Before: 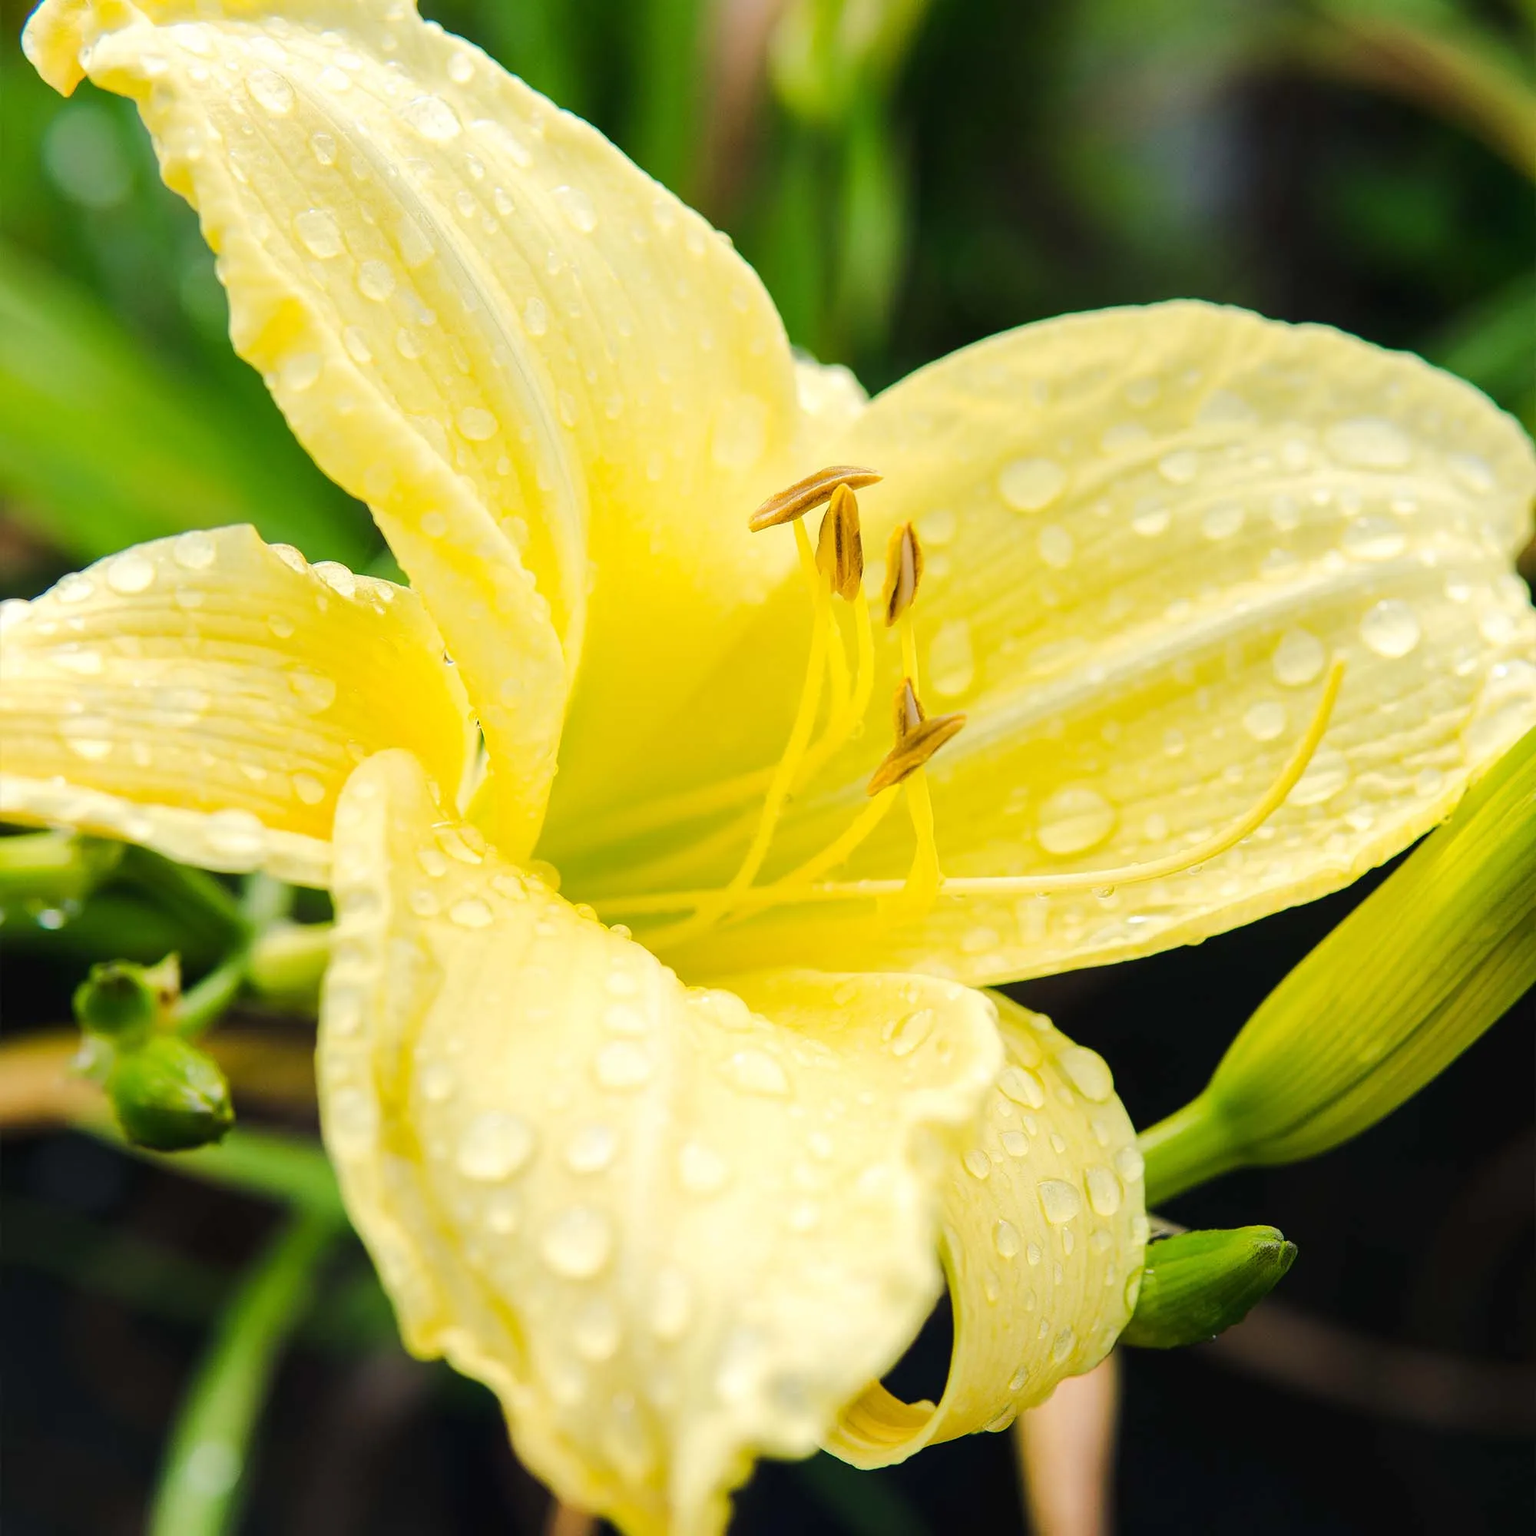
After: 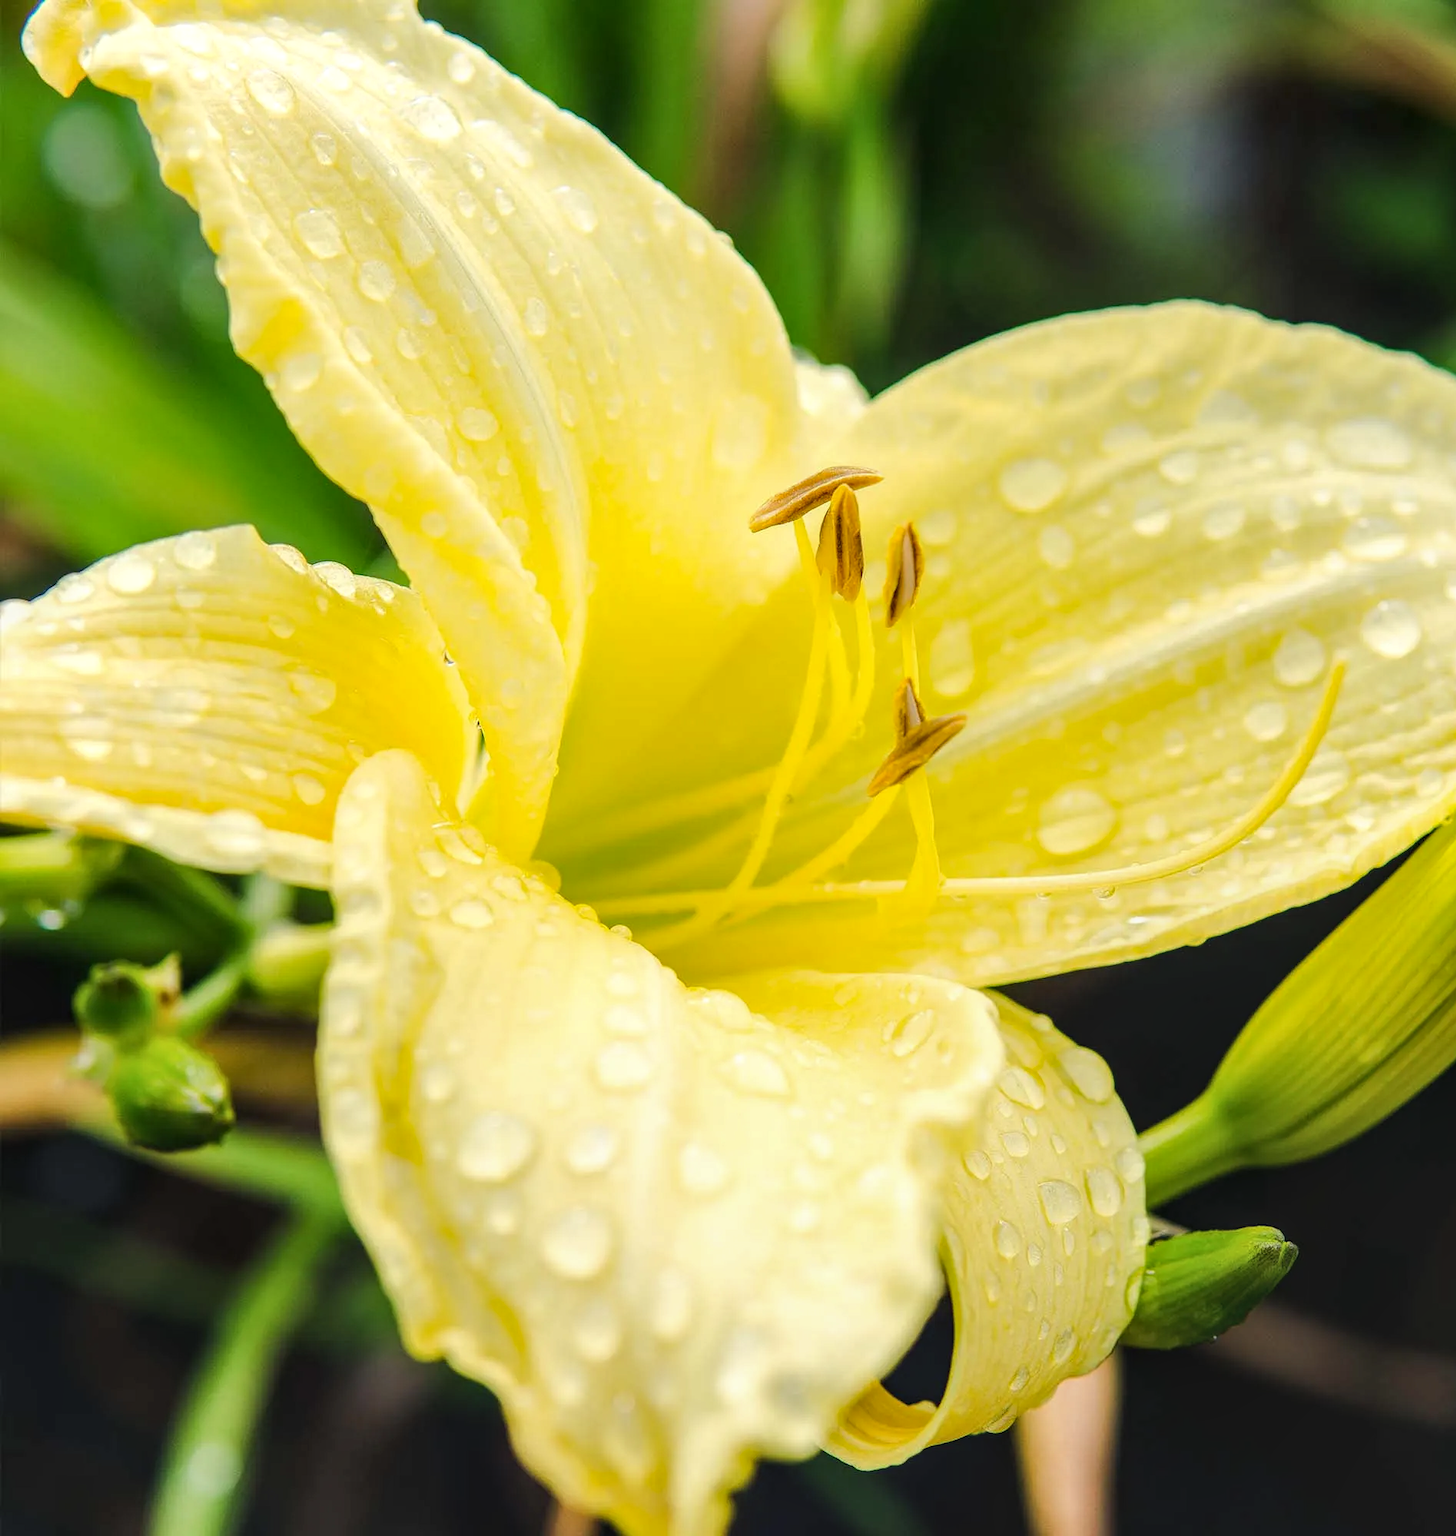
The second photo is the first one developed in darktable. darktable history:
local contrast: on, module defaults
crop and rotate: right 5.167%
